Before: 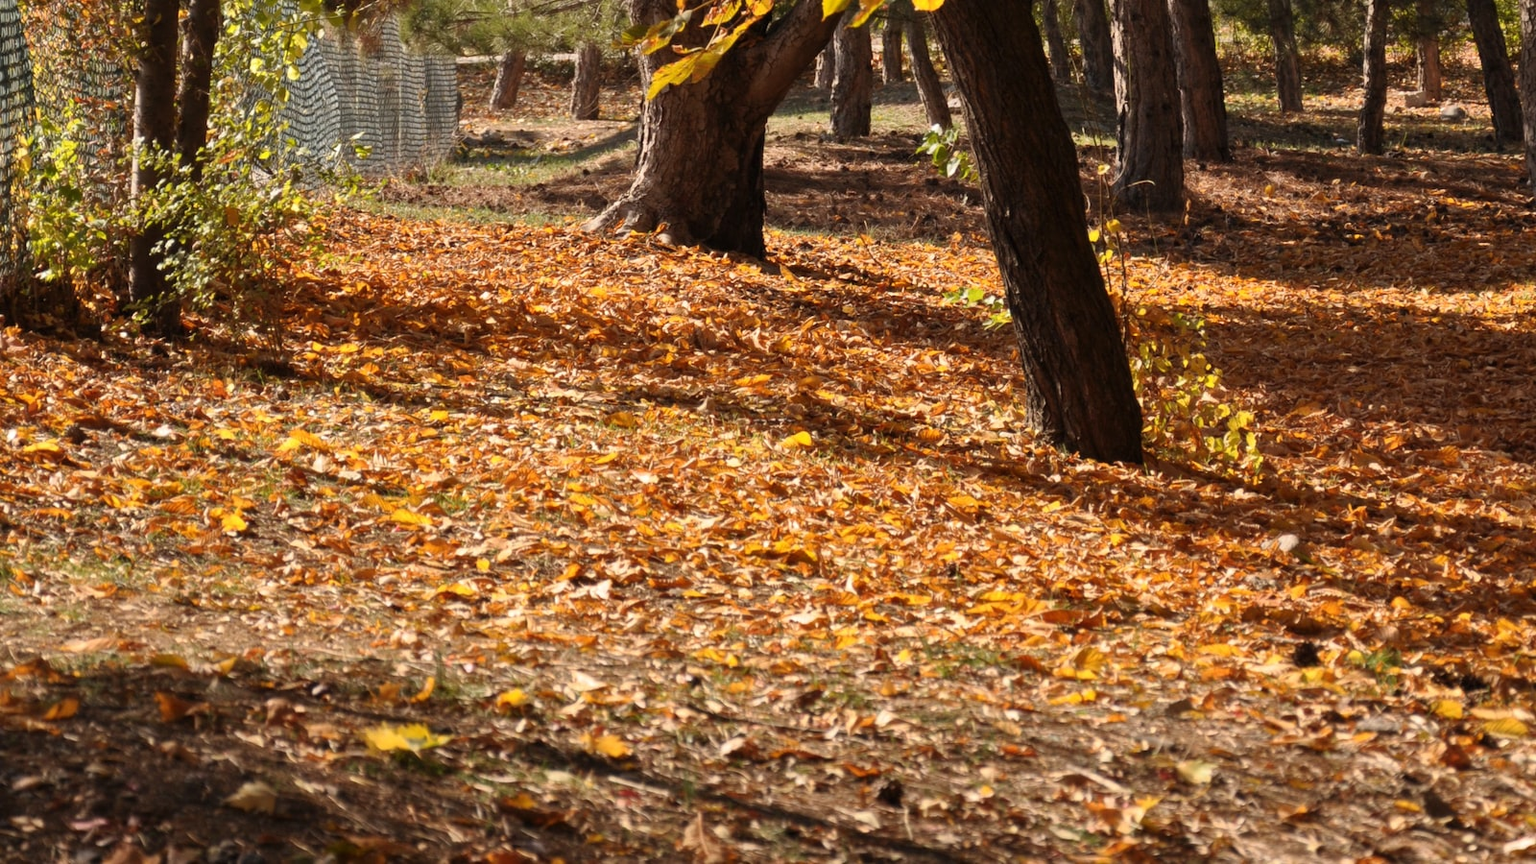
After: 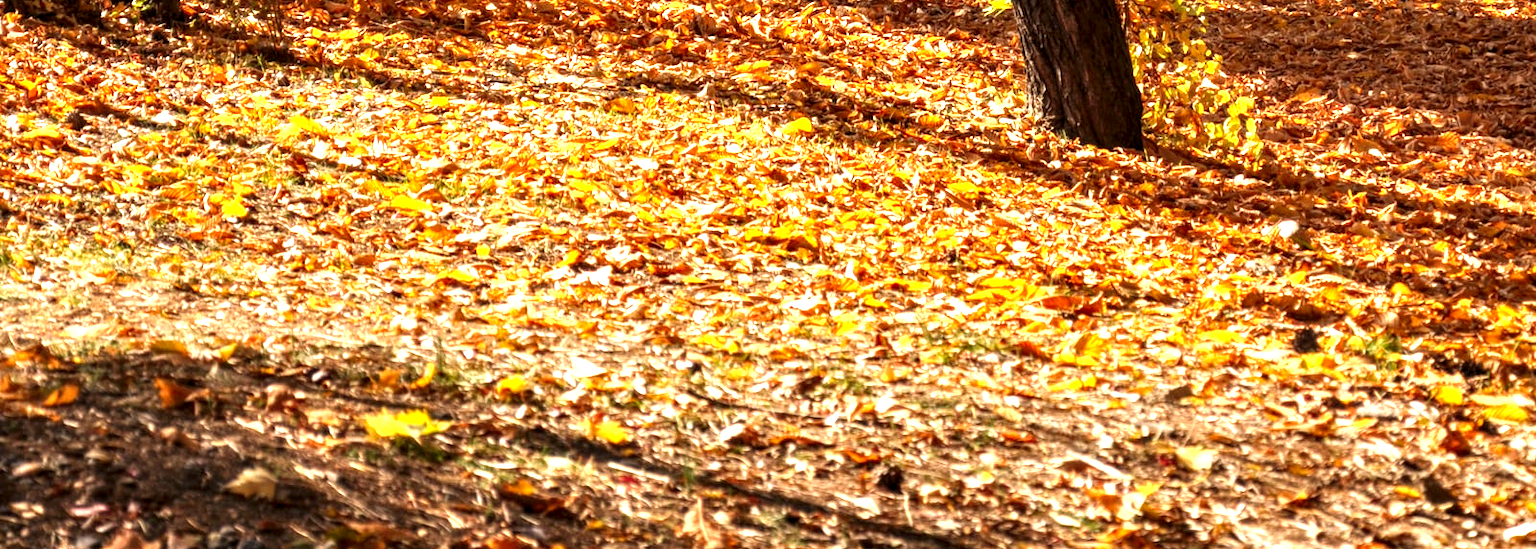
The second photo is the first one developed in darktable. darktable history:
crop and rotate: top 36.435%
local contrast: highlights 60%, shadows 60%, detail 160%
color balance rgb: on, module defaults
color contrast: green-magenta contrast 1.2, blue-yellow contrast 1.2
exposure: black level correction 0, exposure 1.2 EV, compensate exposure bias true, compensate highlight preservation false
